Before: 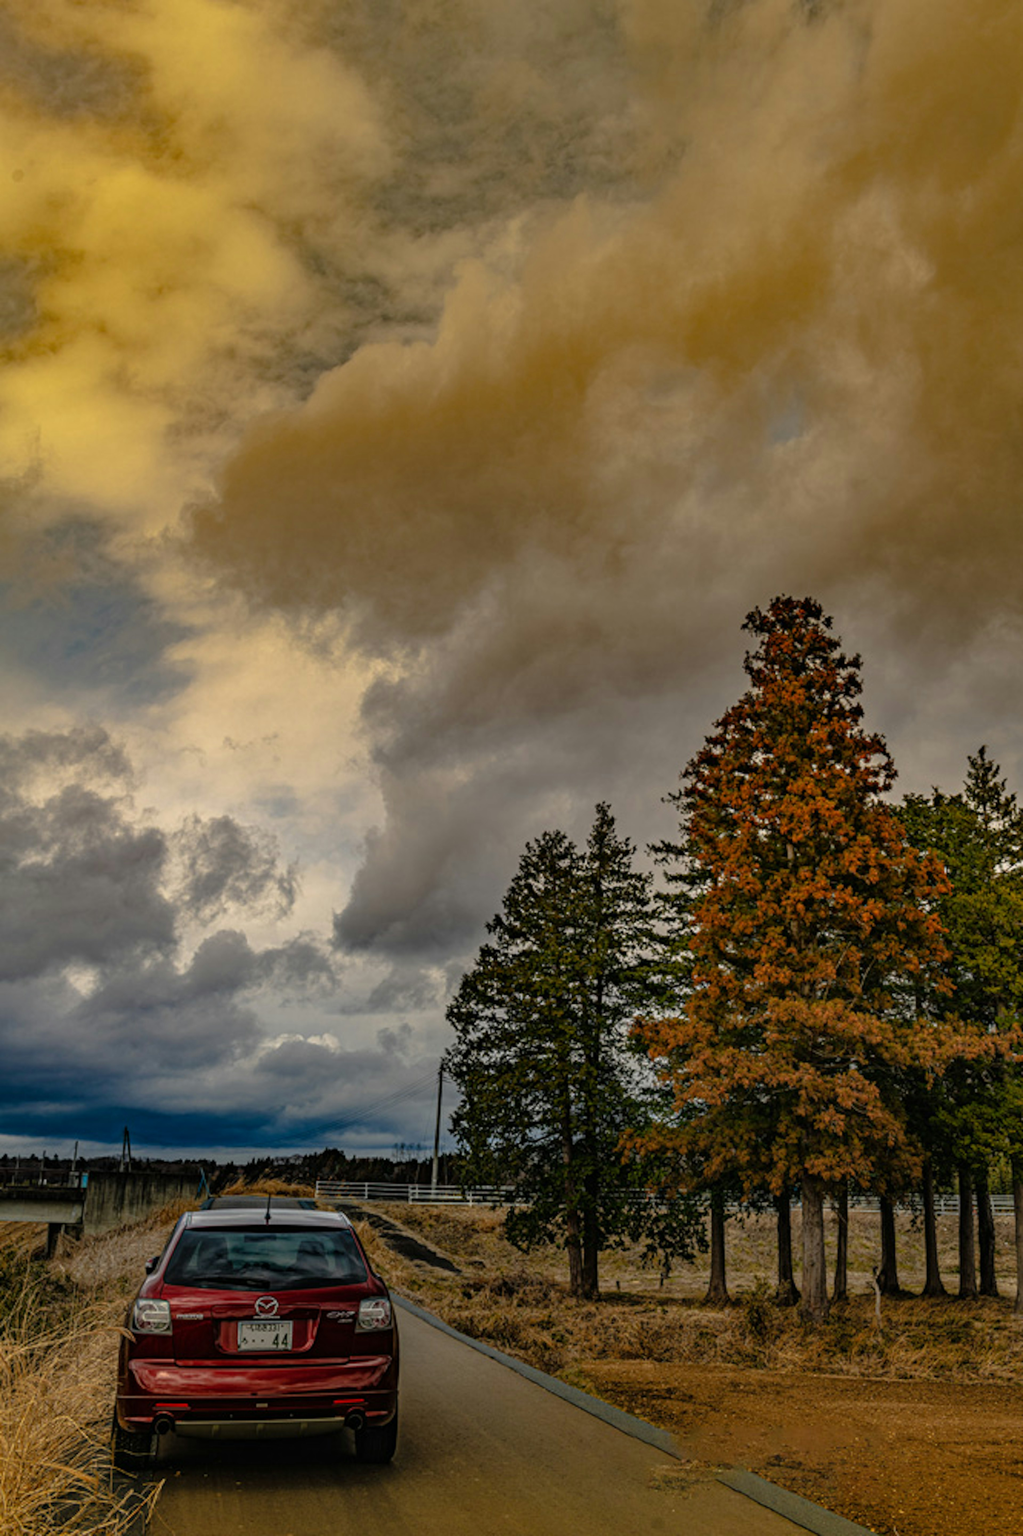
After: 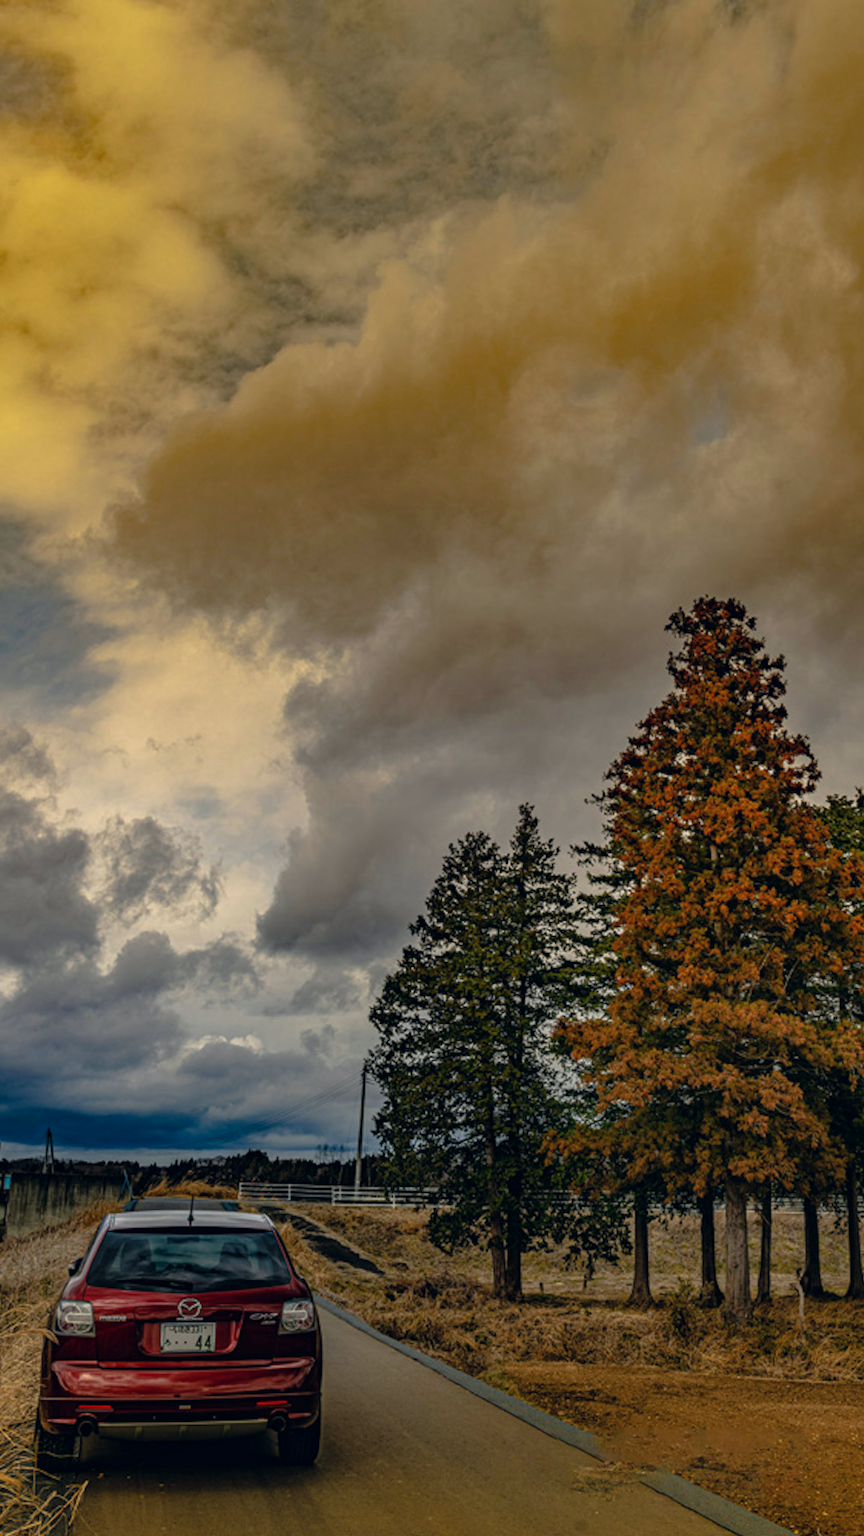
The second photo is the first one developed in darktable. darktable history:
crop: left 7.598%, right 7.873%
color correction: highlights a* 0.207, highlights b* 2.7, shadows a* -0.874, shadows b* -4.78
